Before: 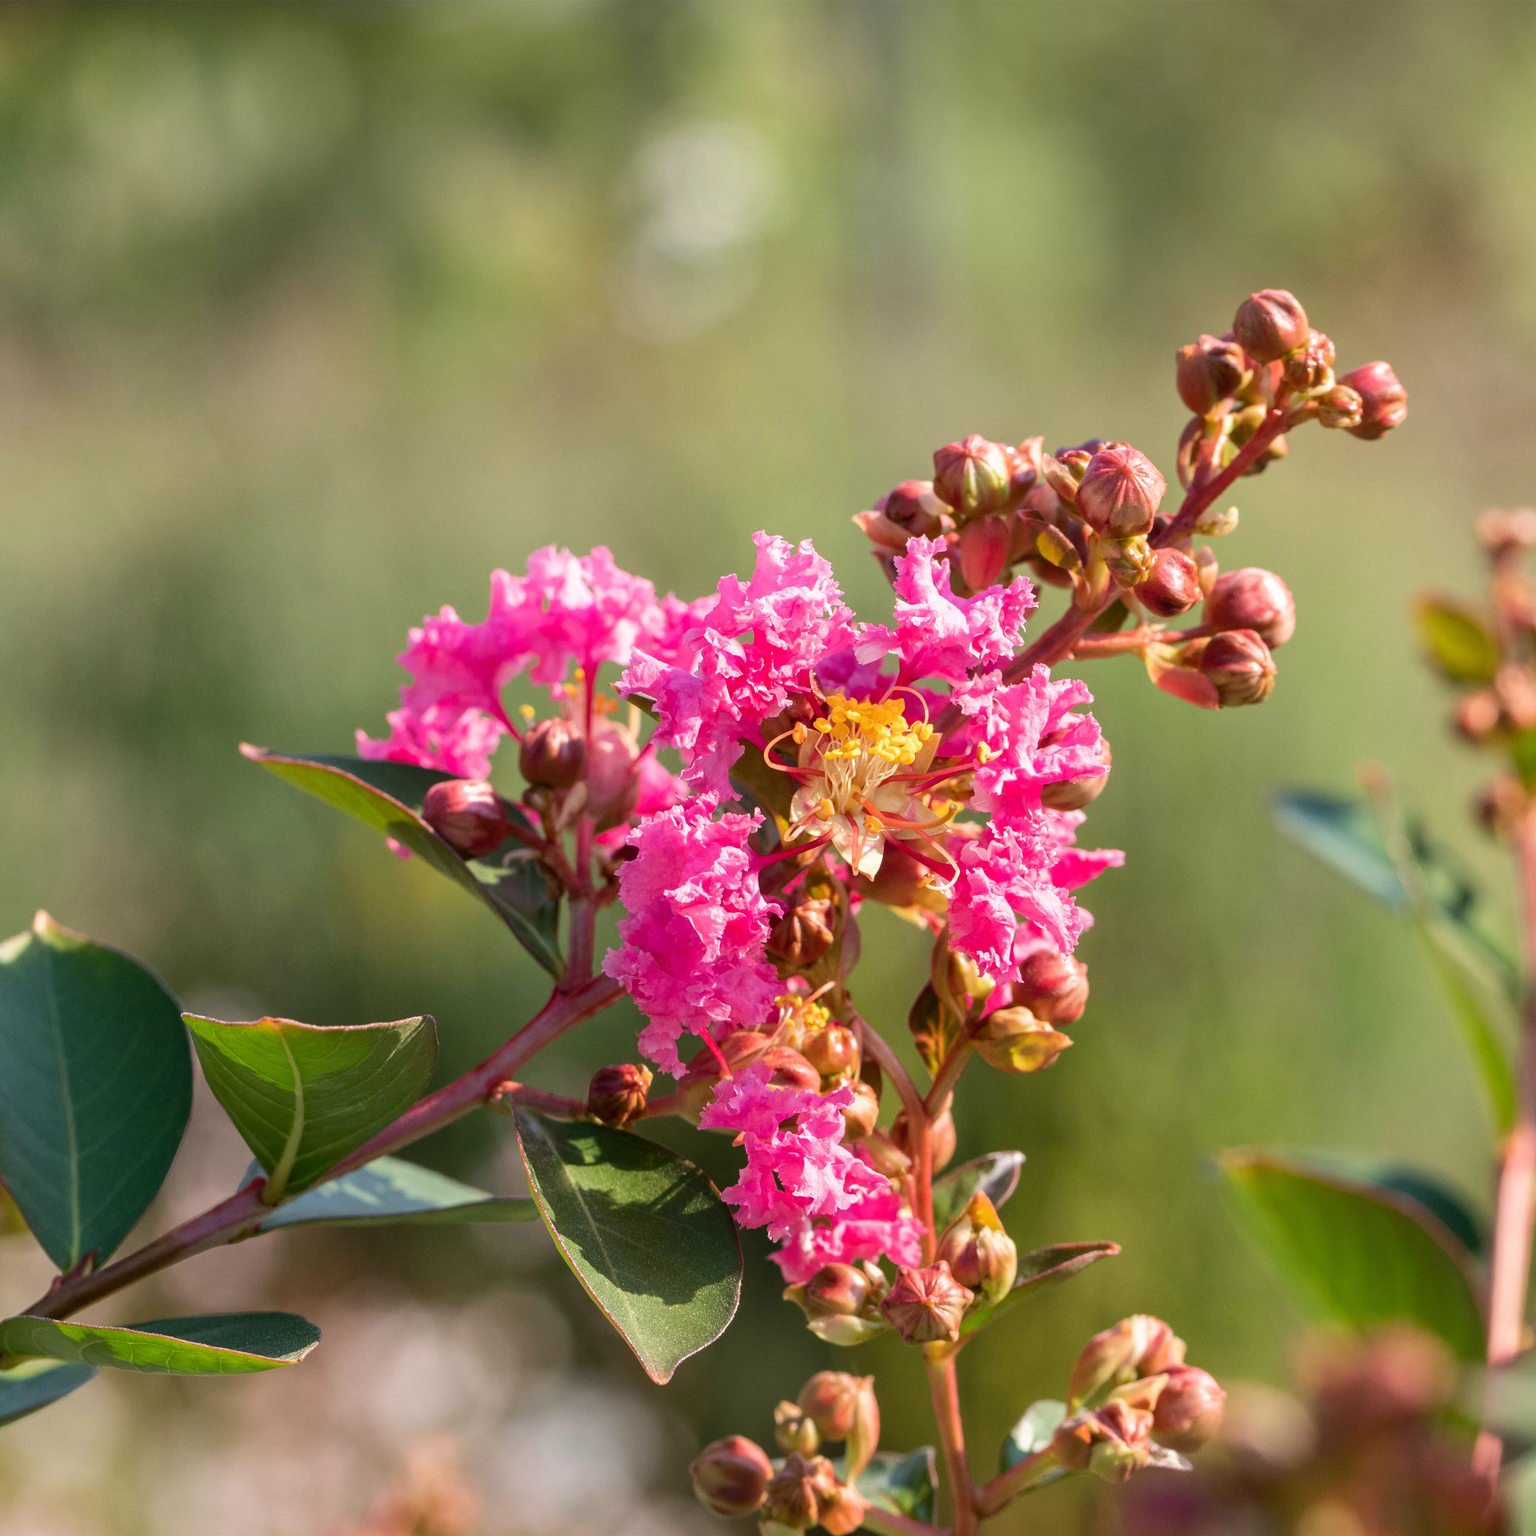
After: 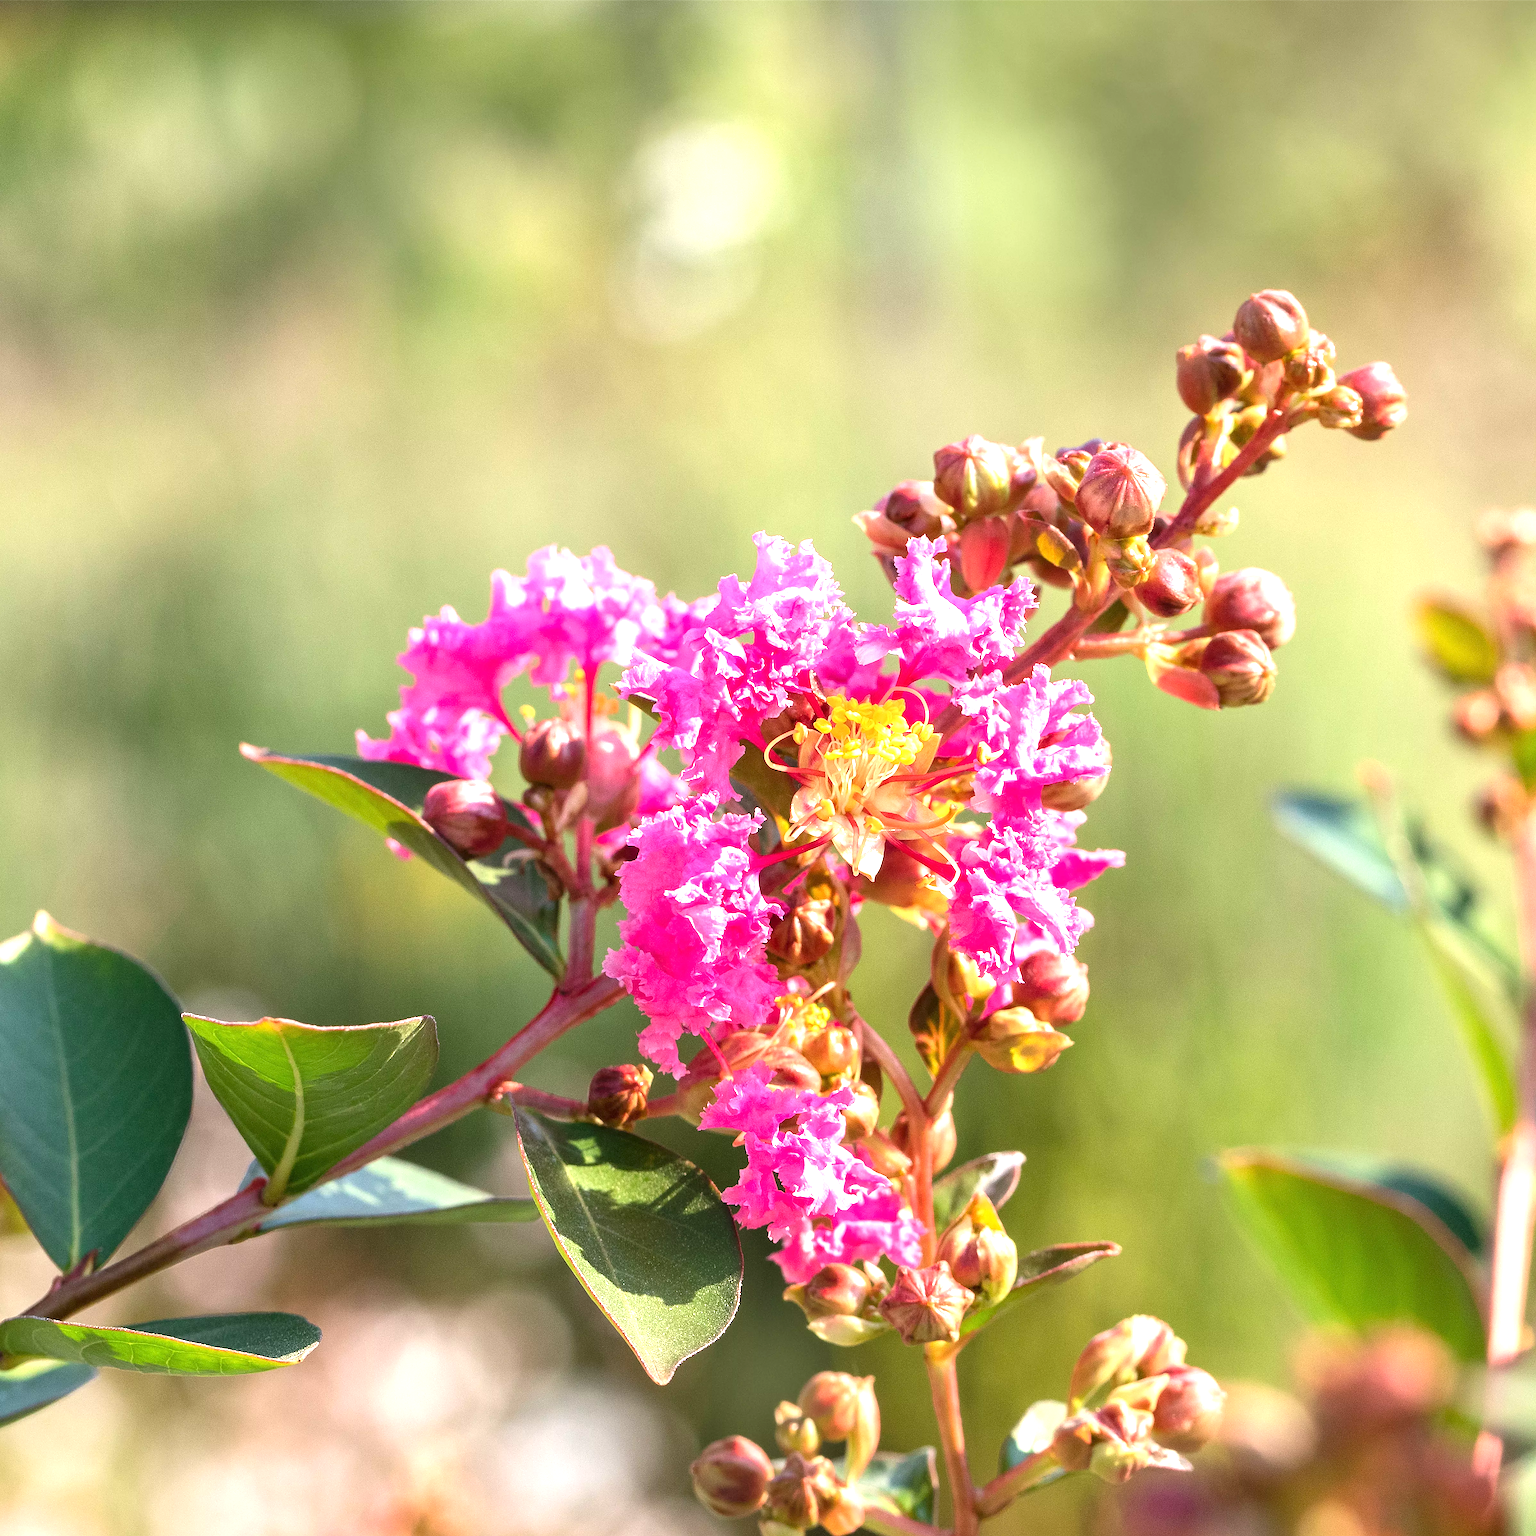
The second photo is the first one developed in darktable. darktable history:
exposure: black level correction 0, exposure 1.095 EV, compensate exposure bias true, compensate highlight preservation false
sharpen: radius 1.409, amount 1.25, threshold 0.607
